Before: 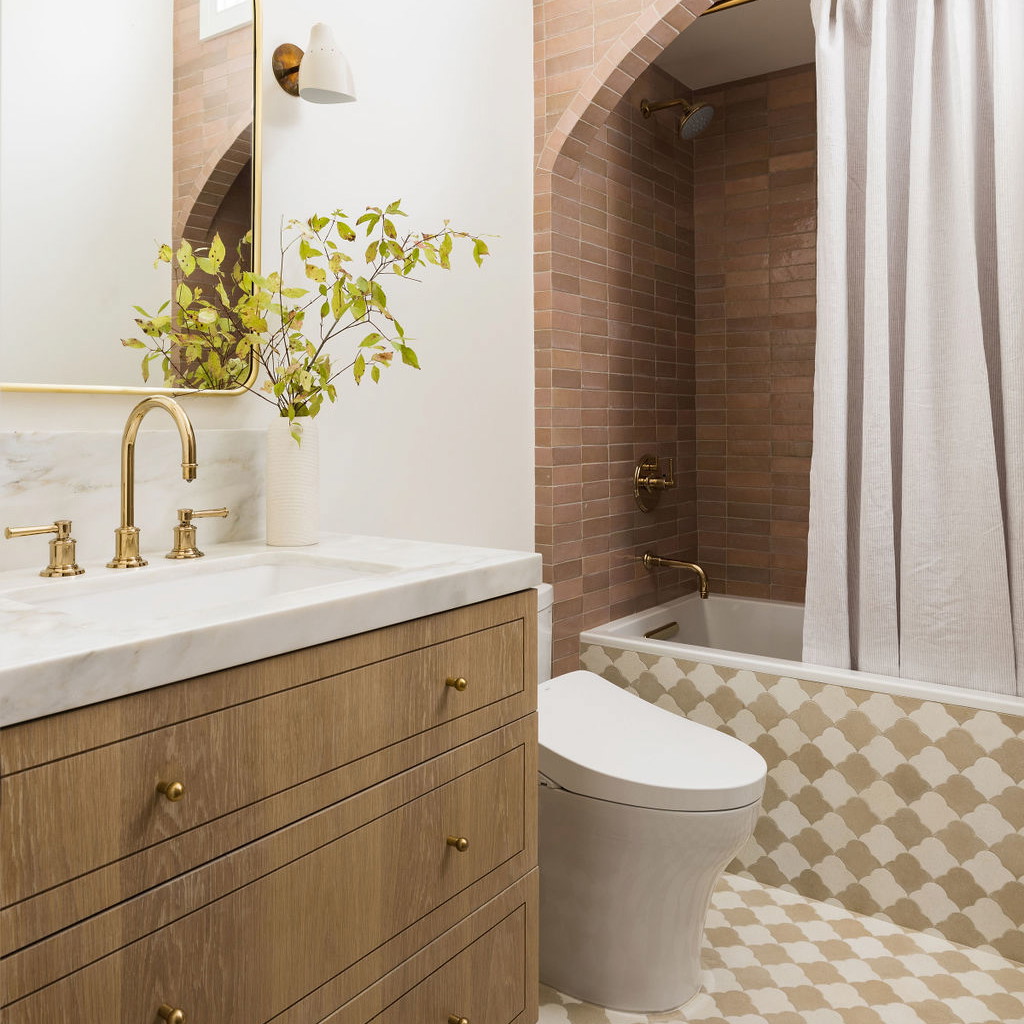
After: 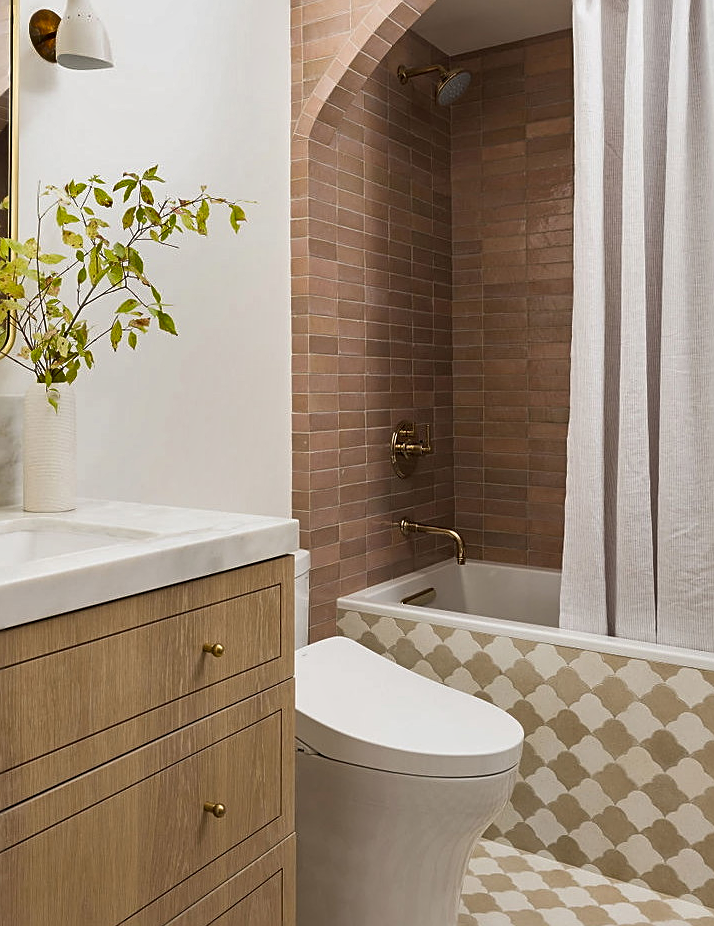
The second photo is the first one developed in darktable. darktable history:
shadows and highlights: shadows 60.16, highlights -60.42, highlights color adjustment 39.02%, soften with gaussian
sharpen: on, module defaults
crop and rotate: left 23.774%, top 3.413%, right 6.407%, bottom 6.136%
